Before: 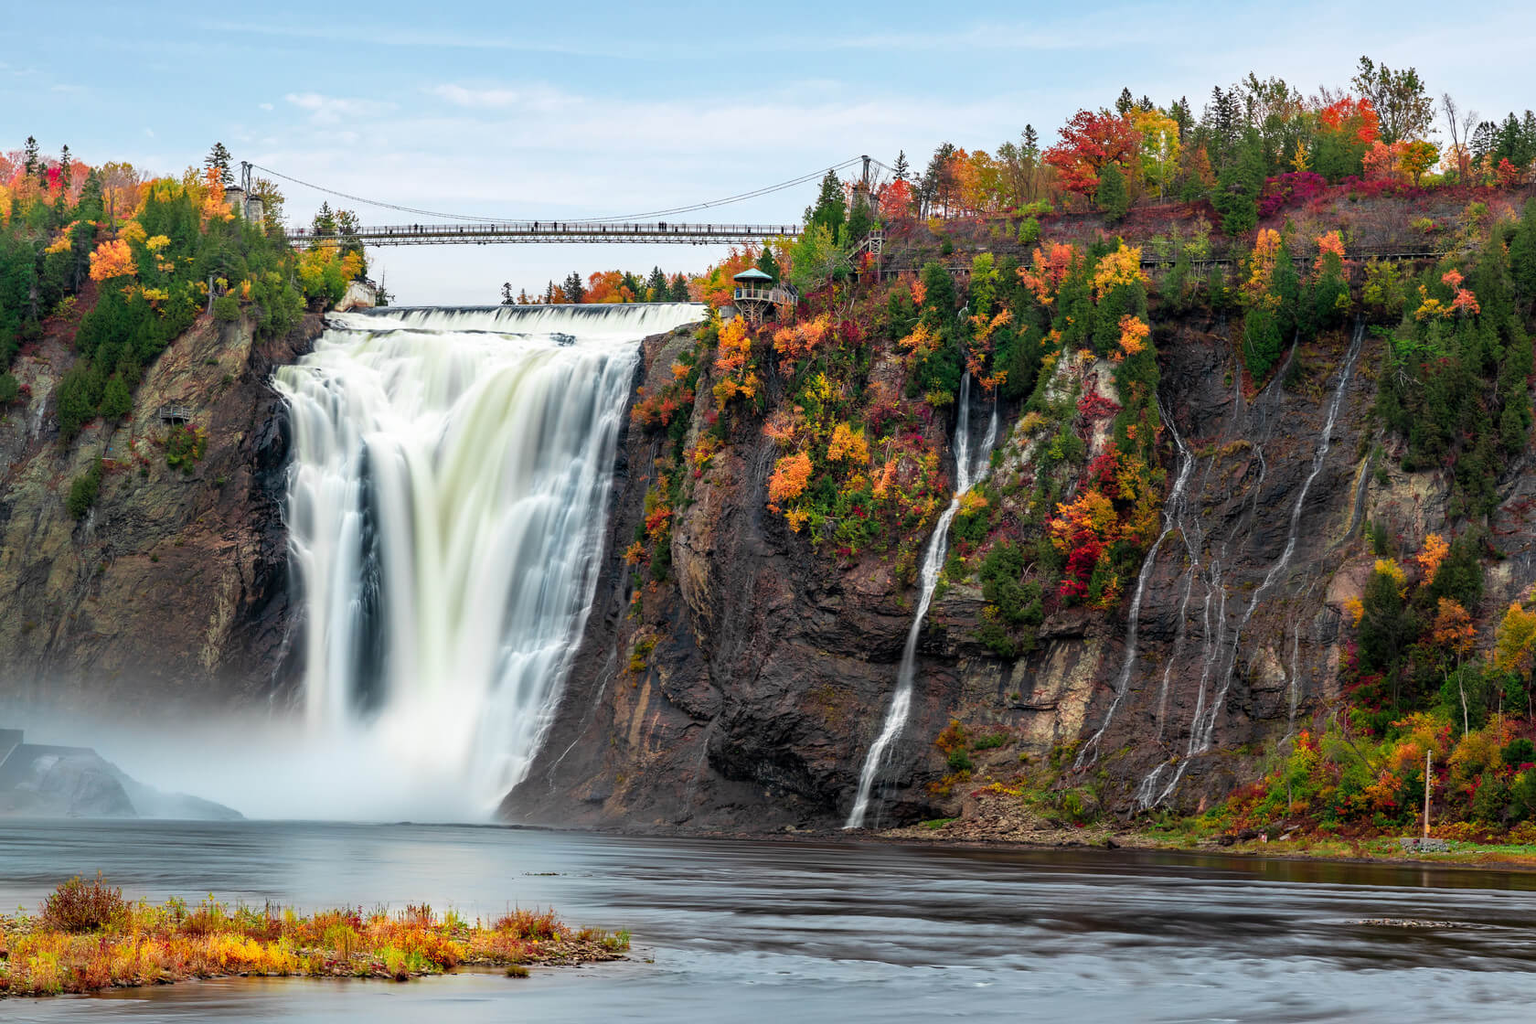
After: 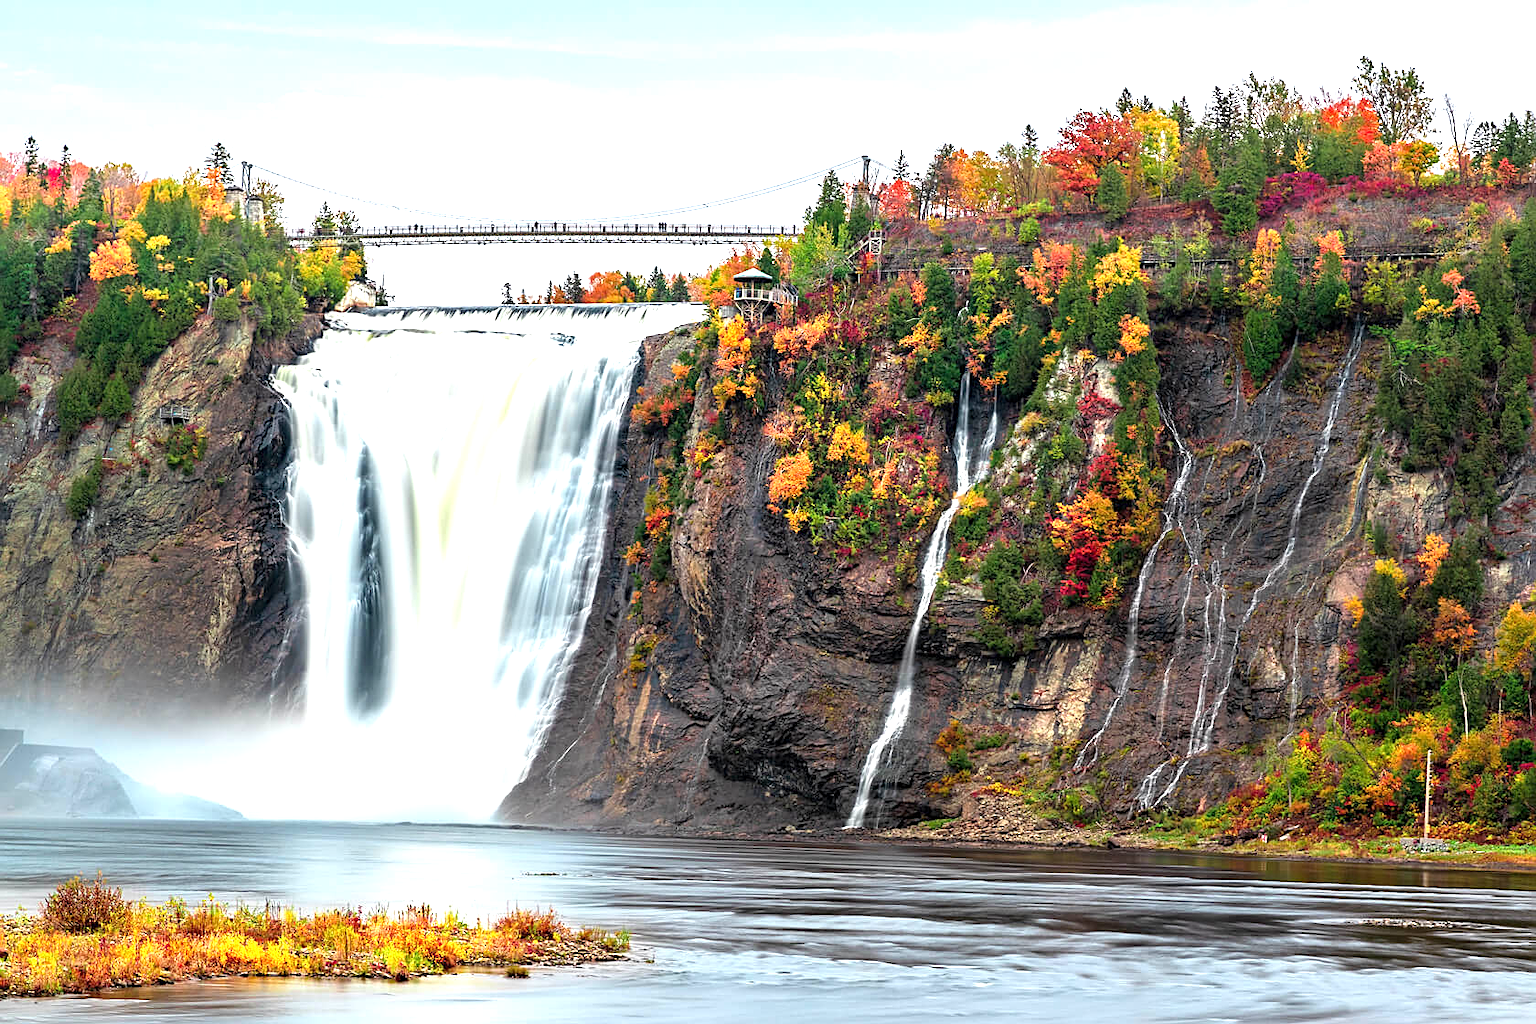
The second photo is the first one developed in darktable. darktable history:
sharpen: on, module defaults
exposure: exposure 1 EV, compensate highlight preservation false
